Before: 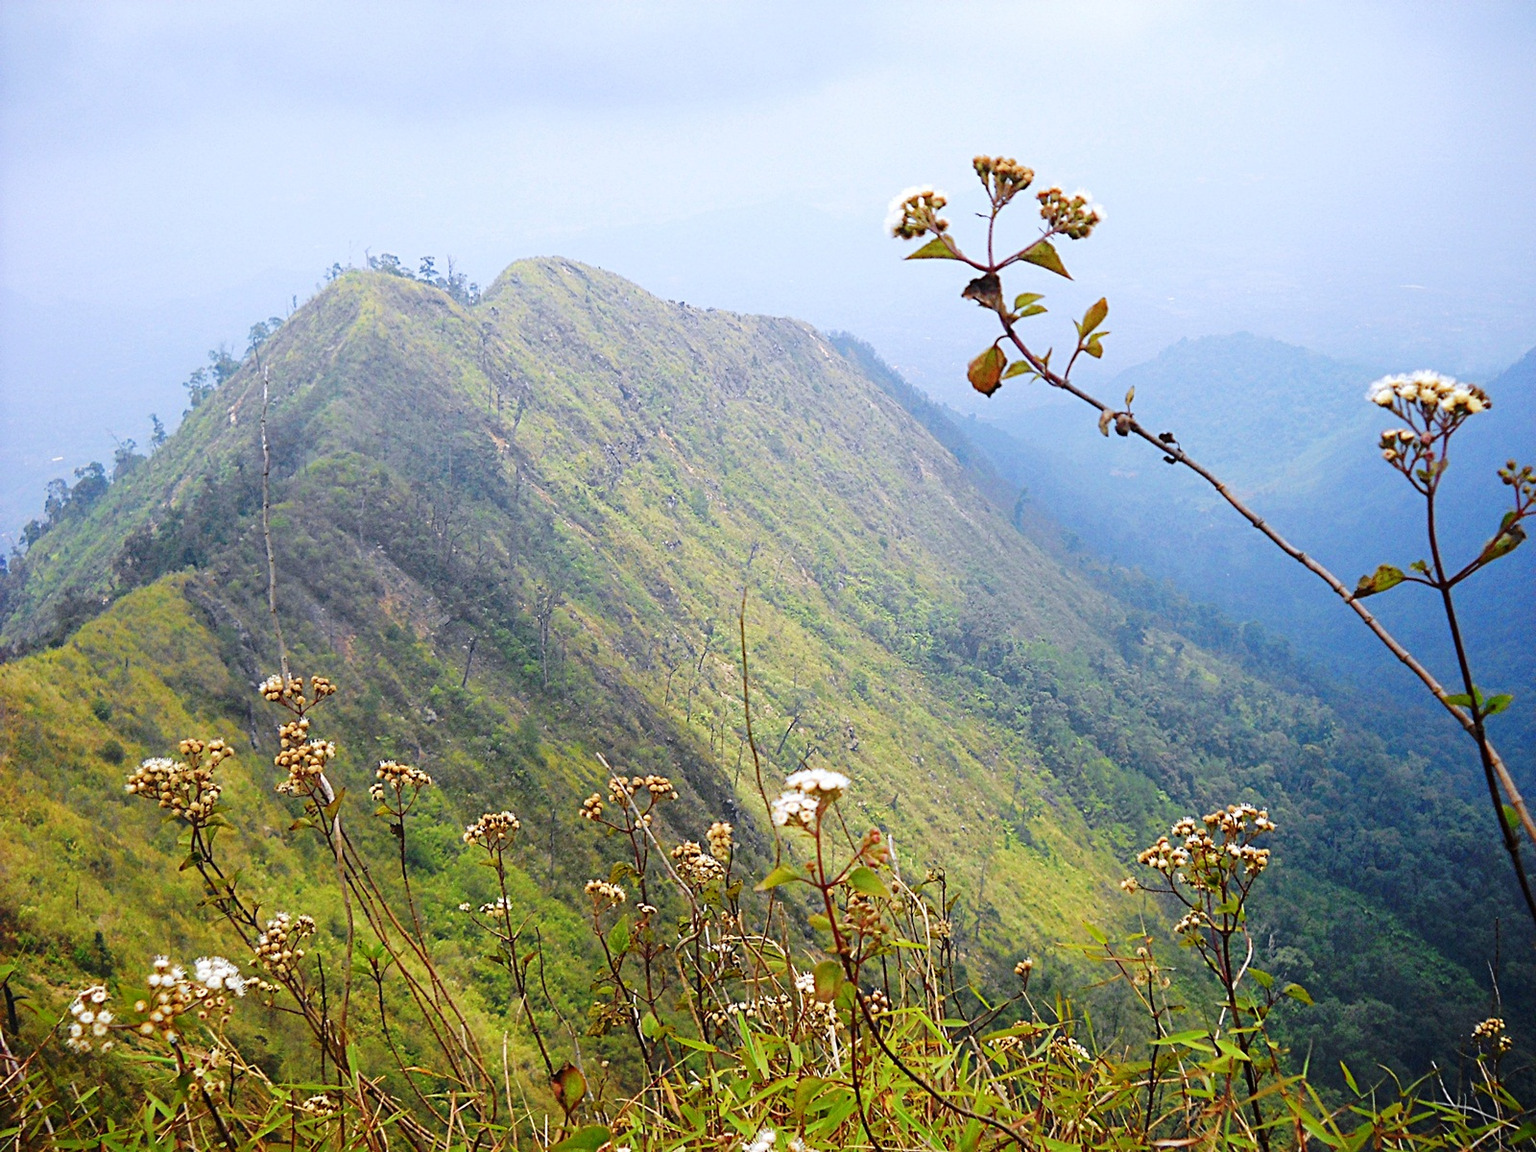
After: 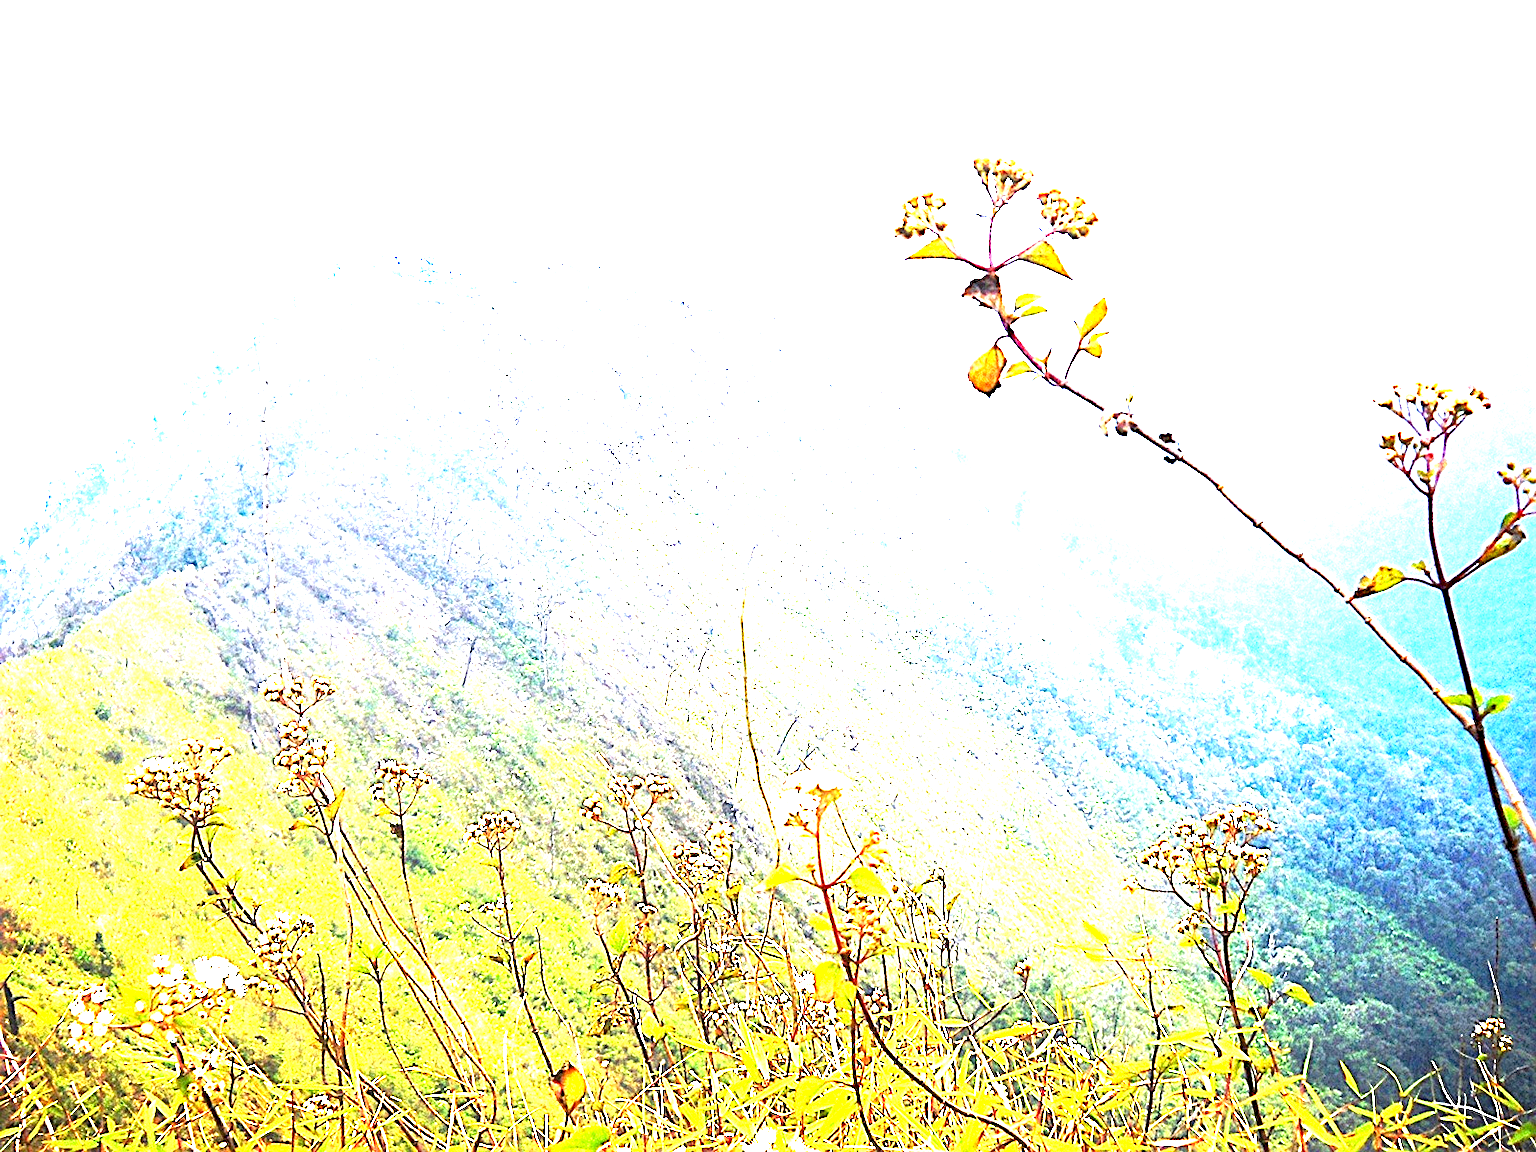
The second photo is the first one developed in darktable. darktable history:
exposure: exposure 3.099 EV, compensate highlight preservation false
haze removal: compatibility mode true, adaptive false
sharpen: on, module defaults
